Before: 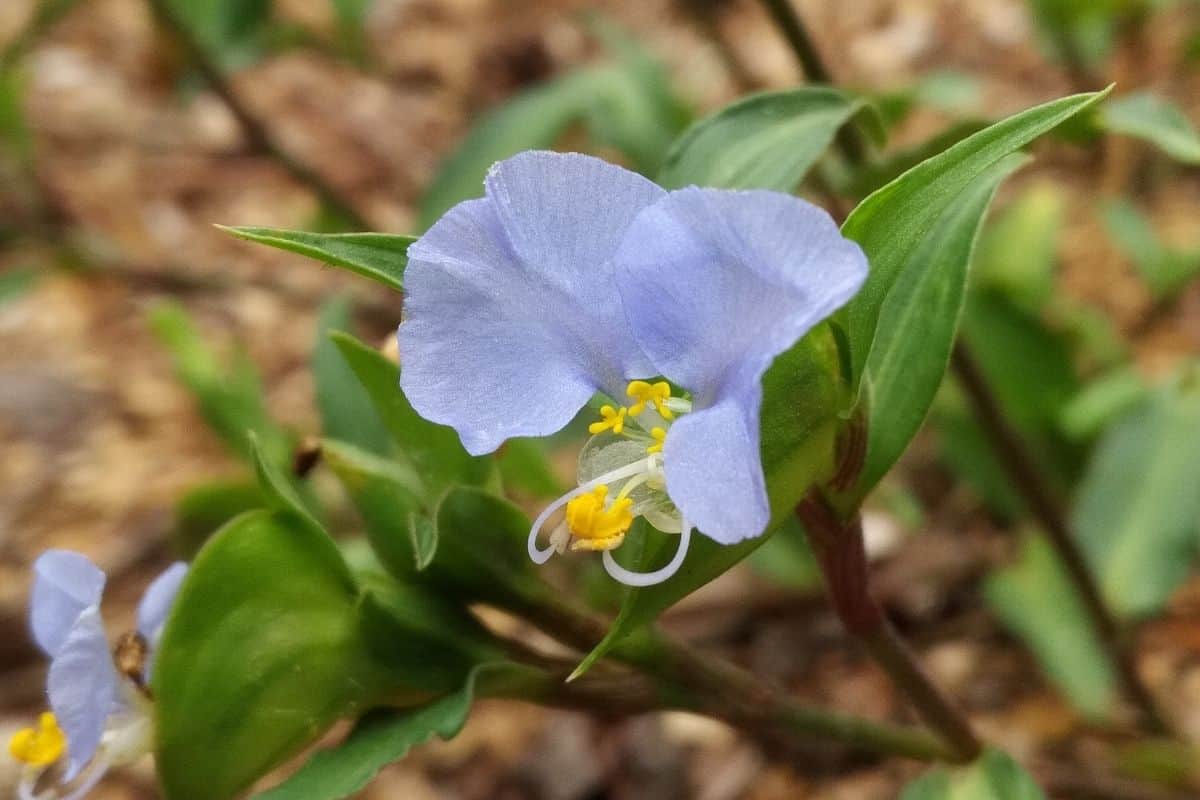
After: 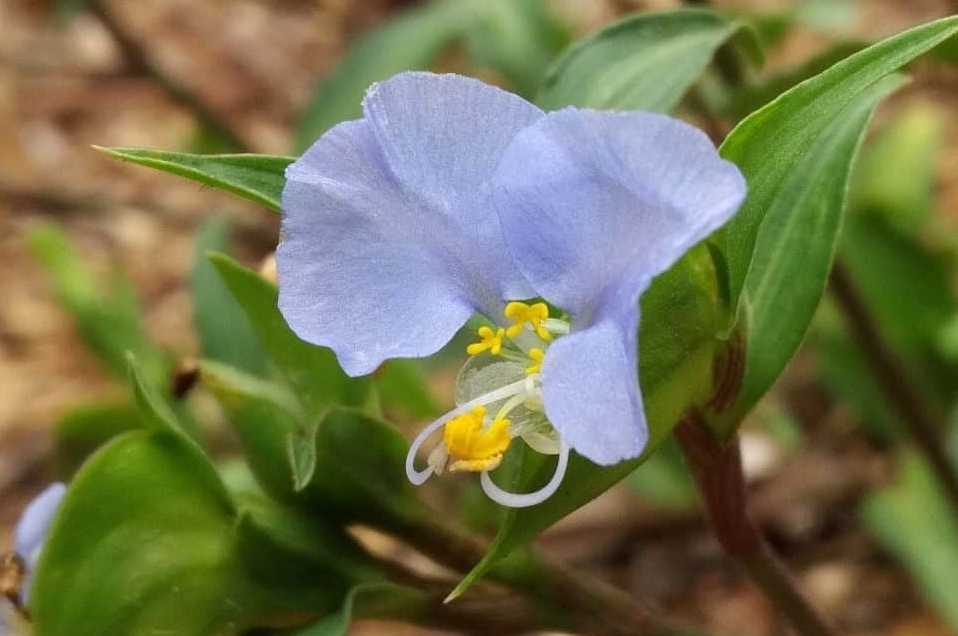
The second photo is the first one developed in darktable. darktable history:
crop and rotate: left 10.191%, top 9.956%, right 9.925%, bottom 10.423%
